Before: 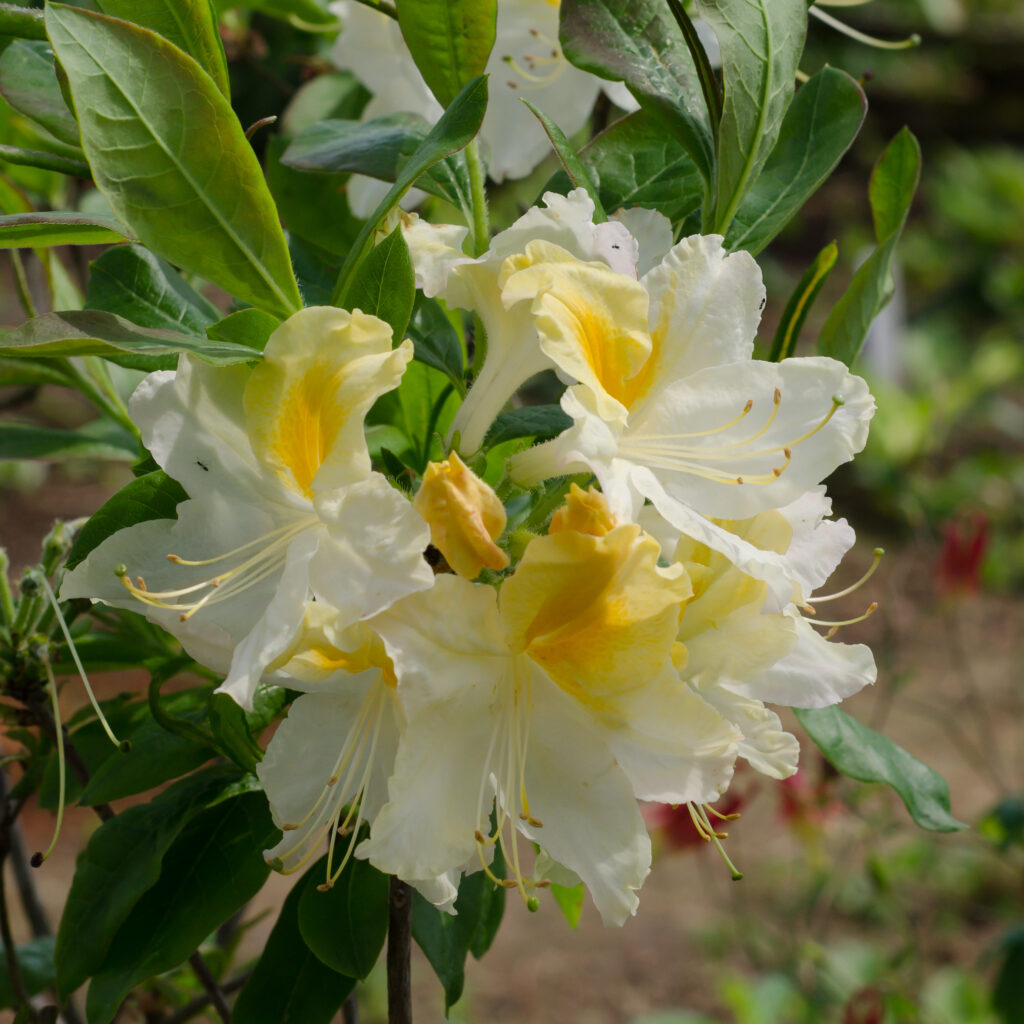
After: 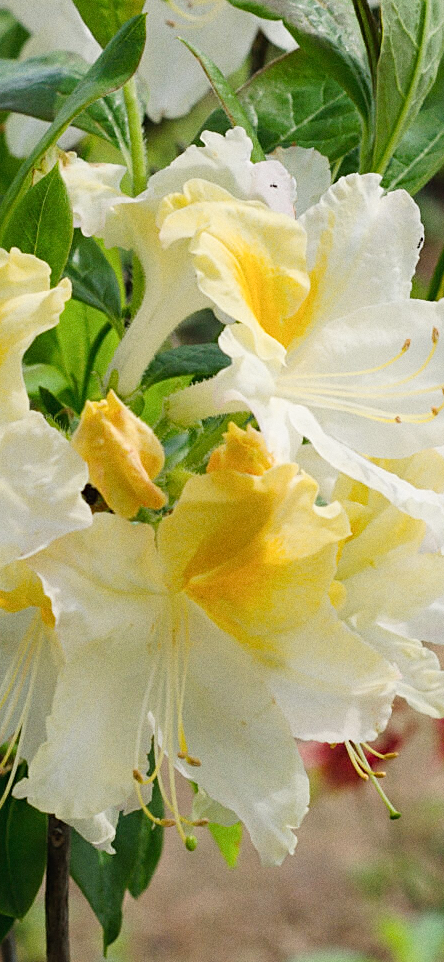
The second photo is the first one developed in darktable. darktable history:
sharpen: on, module defaults
tone curve: curves: ch0 [(0, 0) (0.003, 0.019) (0.011, 0.022) (0.025, 0.025) (0.044, 0.04) (0.069, 0.069) (0.1, 0.108) (0.136, 0.152) (0.177, 0.199) (0.224, 0.26) (0.277, 0.321) (0.335, 0.392) (0.399, 0.472) (0.468, 0.547) (0.543, 0.624) (0.623, 0.713) (0.709, 0.786) (0.801, 0.865) (0.898, 0.939) (1, 1)], preserve colors none
grain: coarseness 0.09 ISO
crop: left 33.452%, top 6.025%, right 23.155%
contrast brightness saturation: contrast 0.05, brightness 0.06, saturation 0.01
